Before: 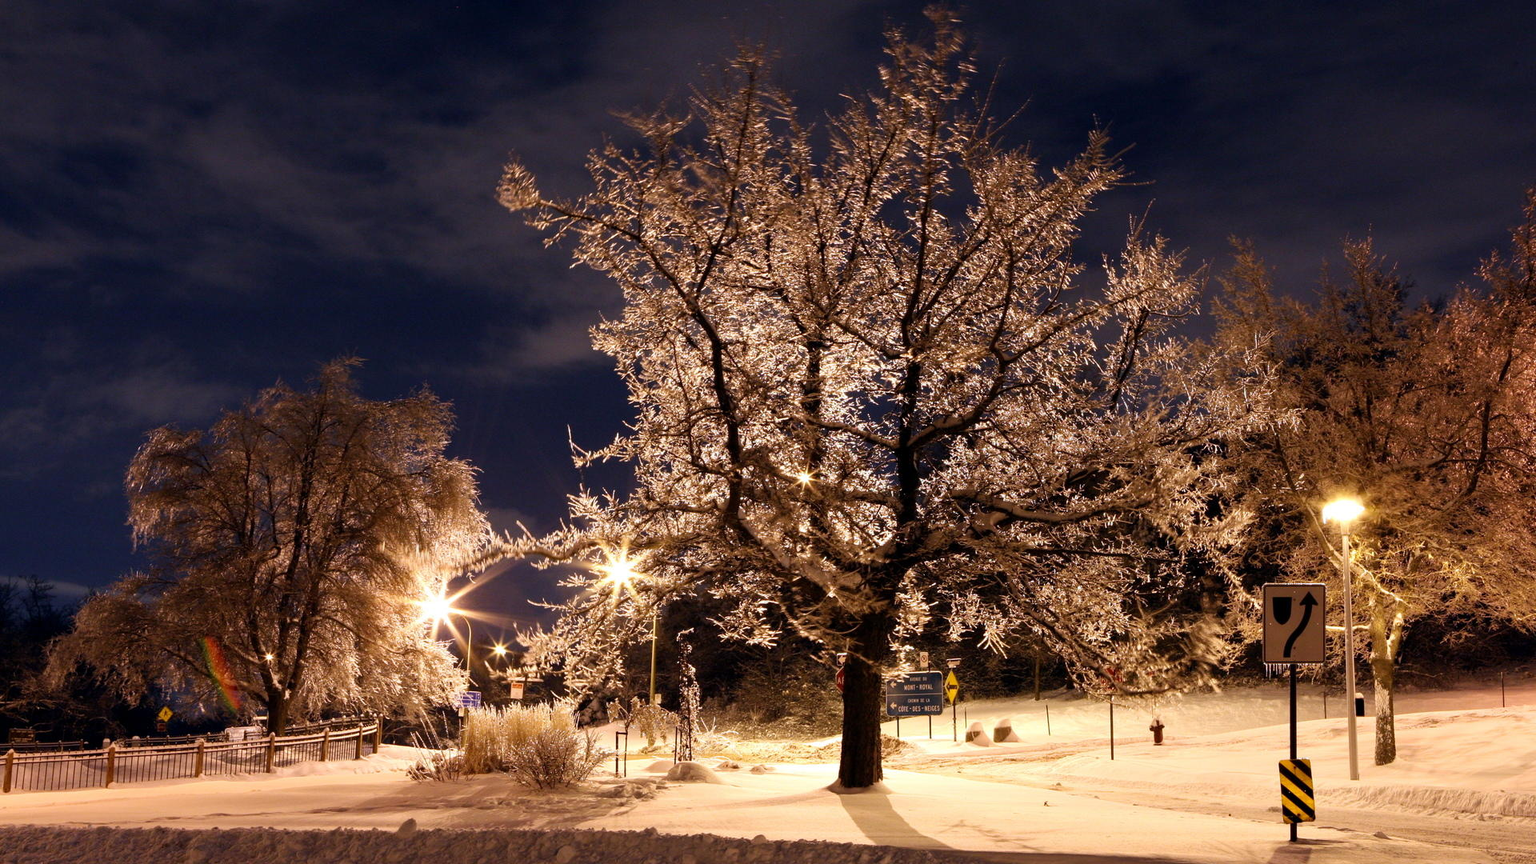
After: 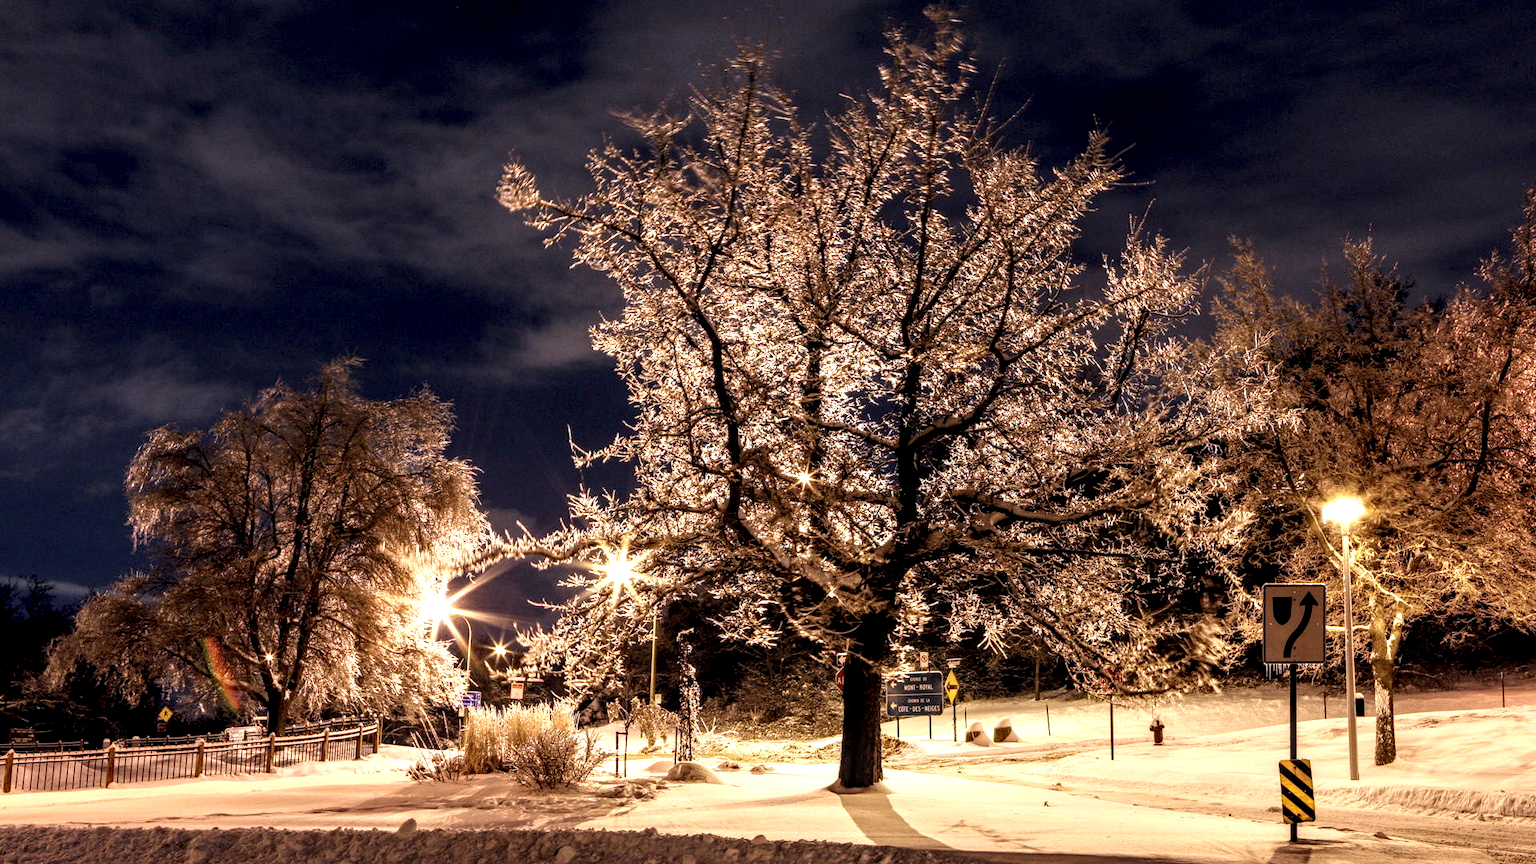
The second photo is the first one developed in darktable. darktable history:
local contrast: highlights 19%, detail 186%
white balance: red 1.009, blue 0.985
